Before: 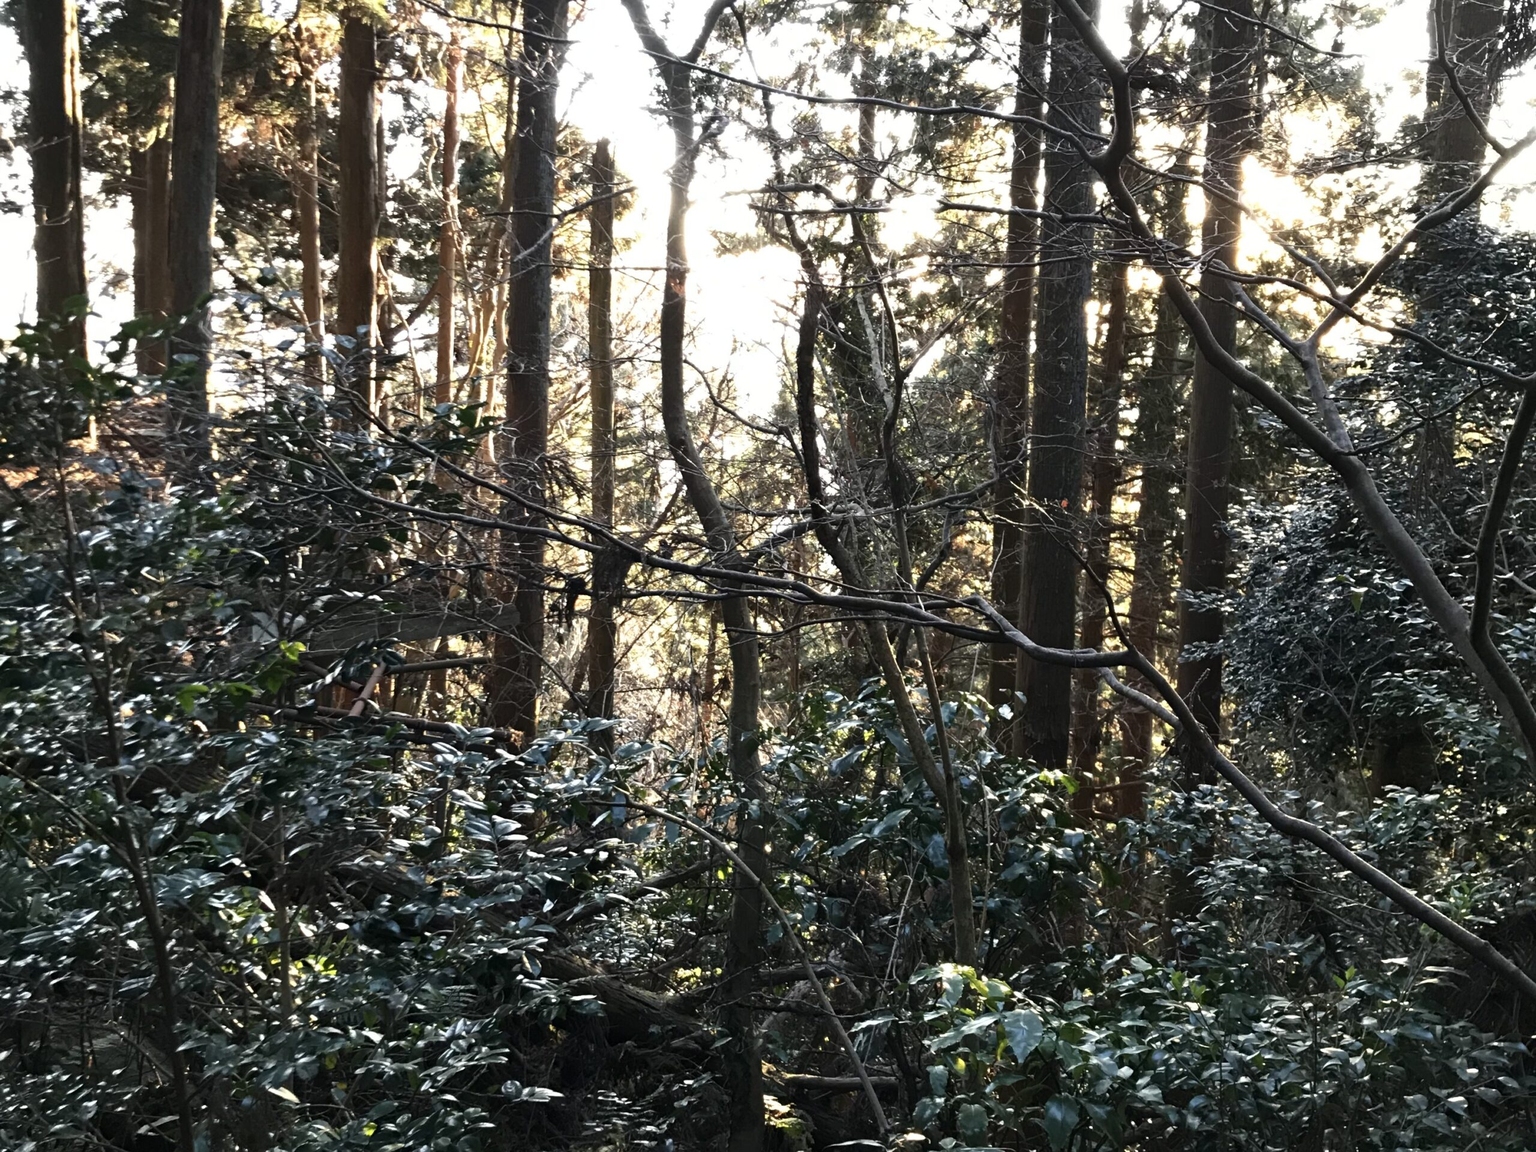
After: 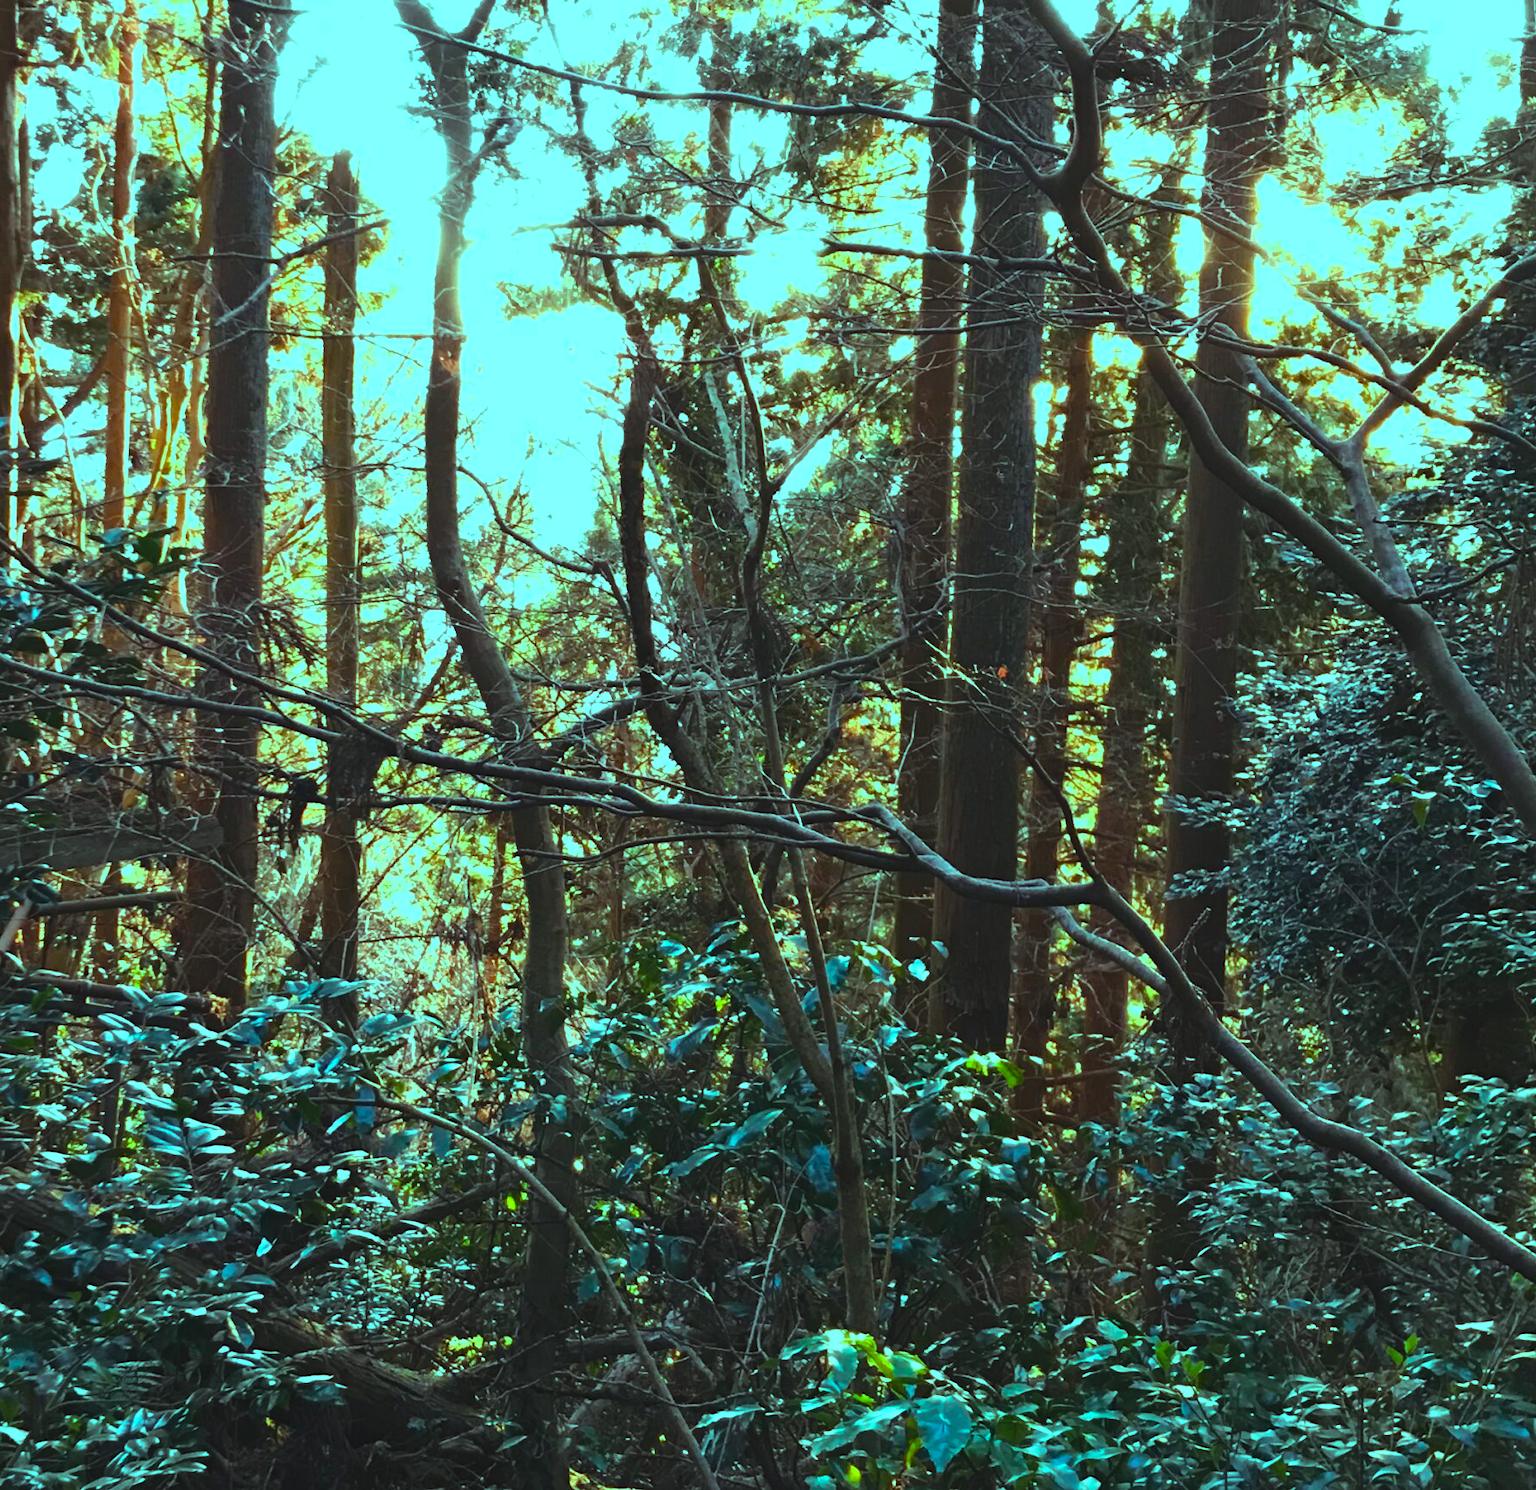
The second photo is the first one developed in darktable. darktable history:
crop and rotate: left 23.692%, top 2.965%, right 6.377%, bottom 6.539%
color balance rgb: highlights gain › chroma 7.623%, highlights gain › hue 185.35°, global offset › luminance 0.77%, linear chroma grading › global chroma 15.088%, perceptual saturation grading › global saturation 25.627%, global vibrance 20%
